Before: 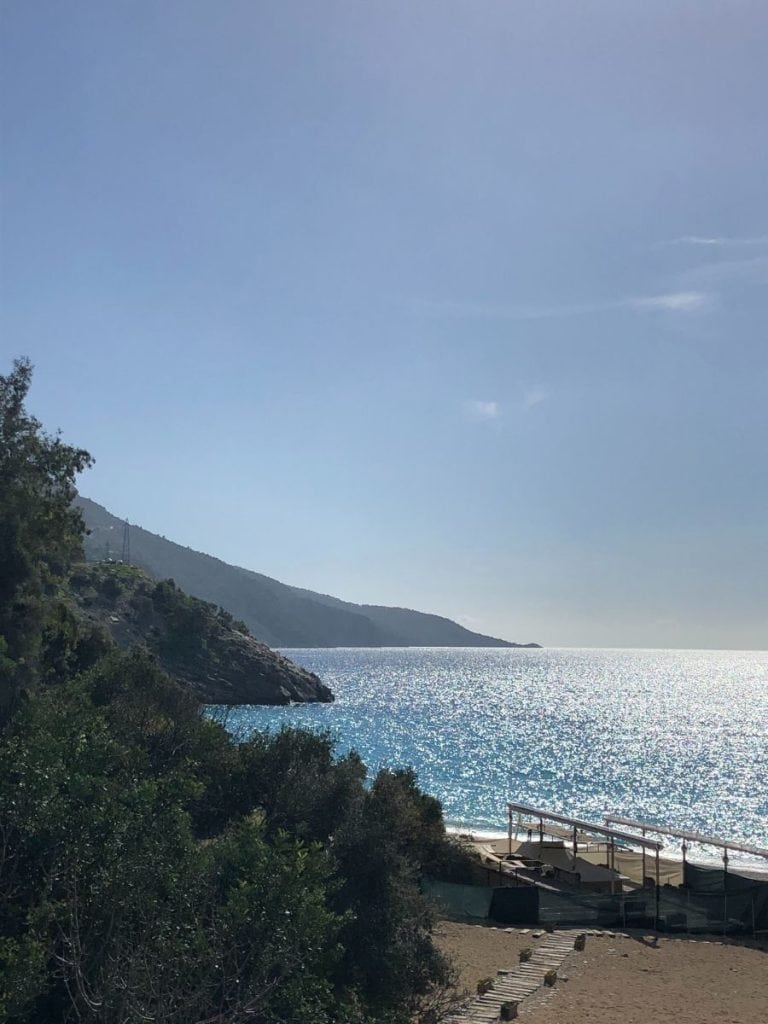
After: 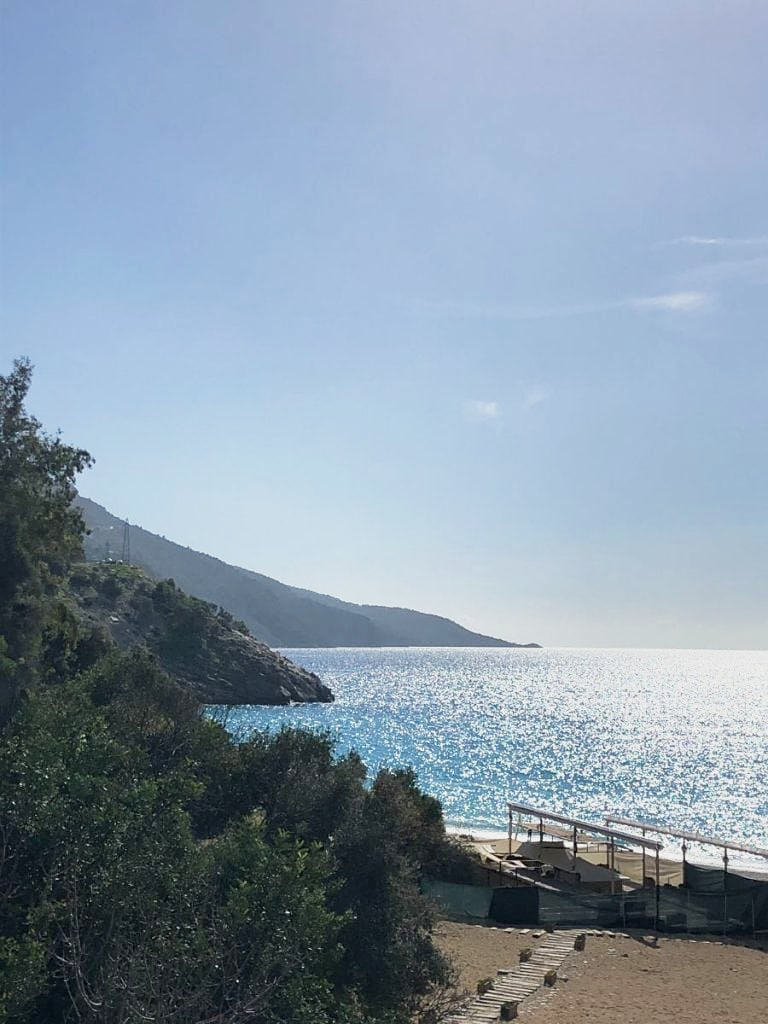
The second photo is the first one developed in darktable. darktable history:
sharpen: radius 1.229, amount 0.294, threshold 0.124
base curve: curves: ch0 [(0, 0) (0.088, 0.125) (0.176, 0.251) (0.354, 0.501) (0.613, 0.749) (1, 0.877)], preserve colors none
